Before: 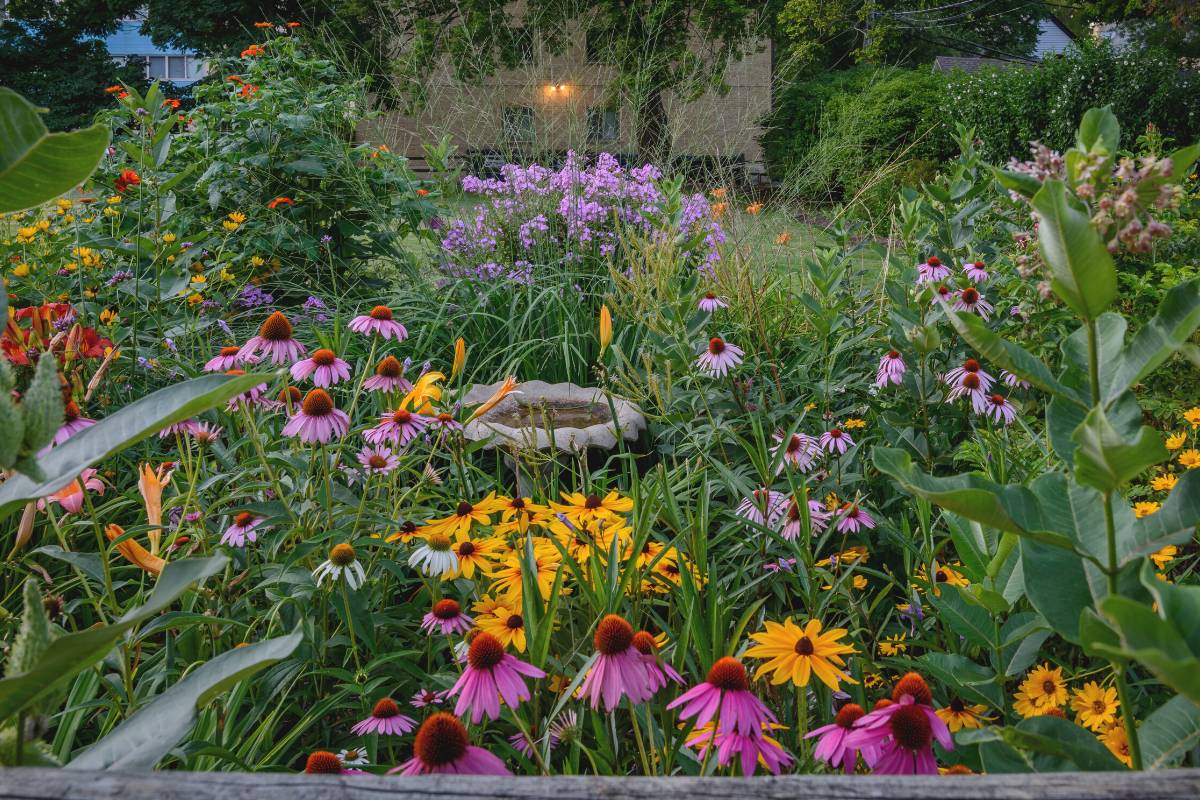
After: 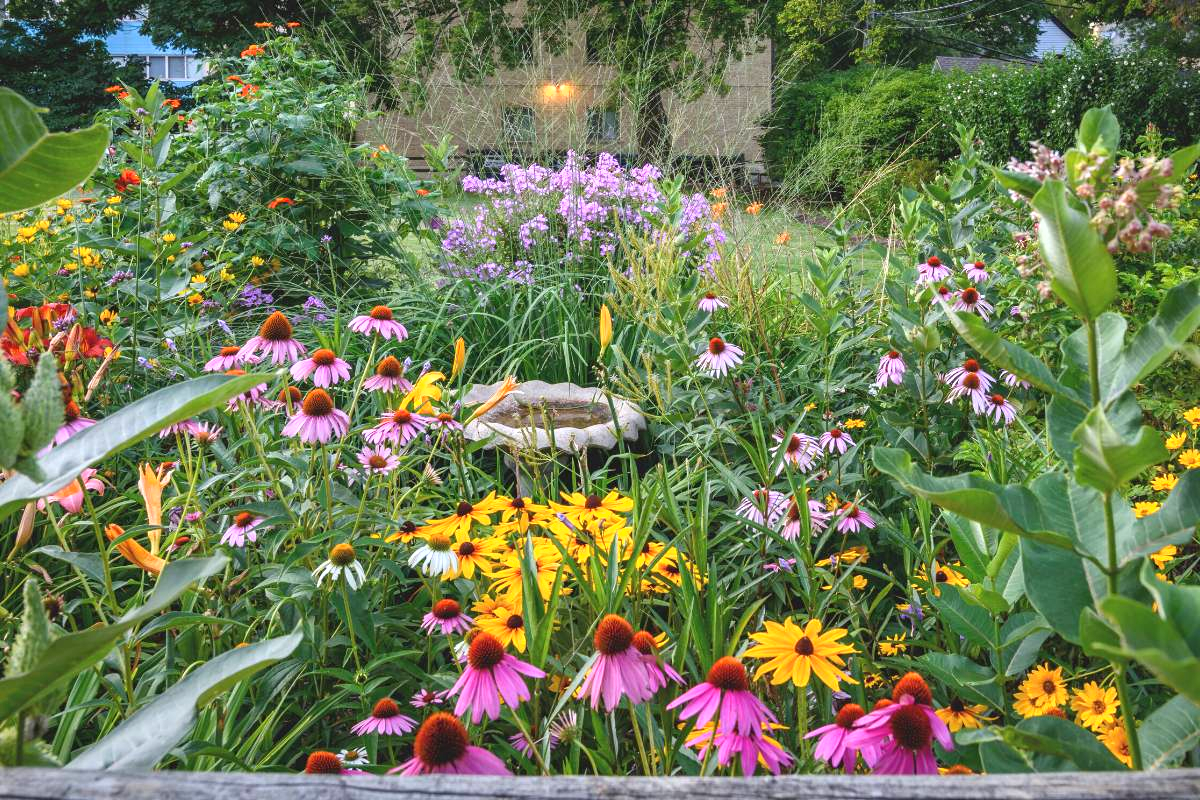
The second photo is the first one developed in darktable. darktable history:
shadows and highlights: radius 125.46, shadows 30.51, highlights -30.51, low approximation 0.01, soften with gaussian
exposure: black level correction 0, exposure 1 EV, compensate exposure bias true, compensate highlight preservation false
